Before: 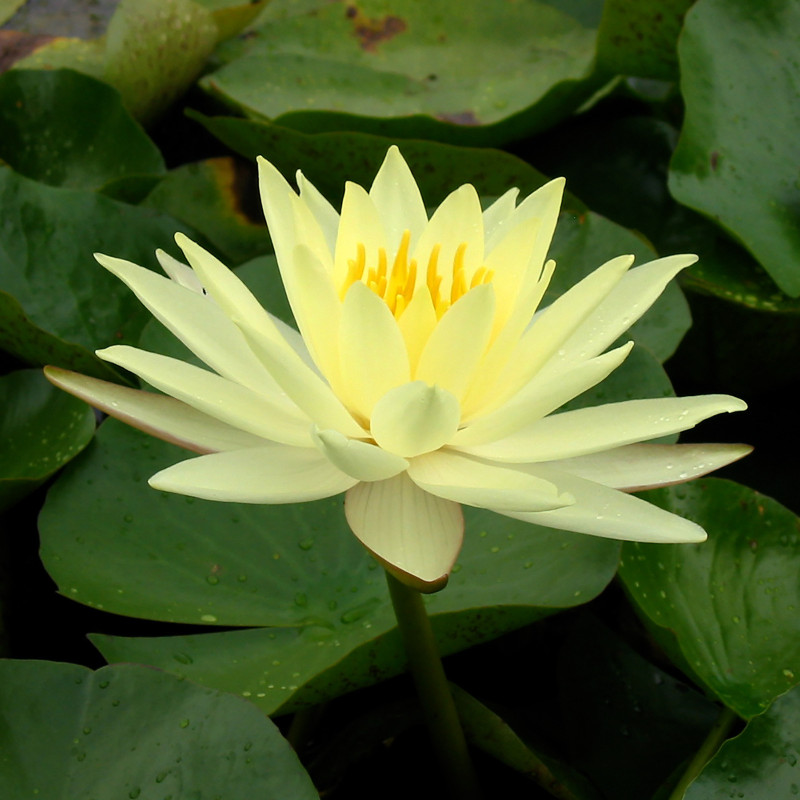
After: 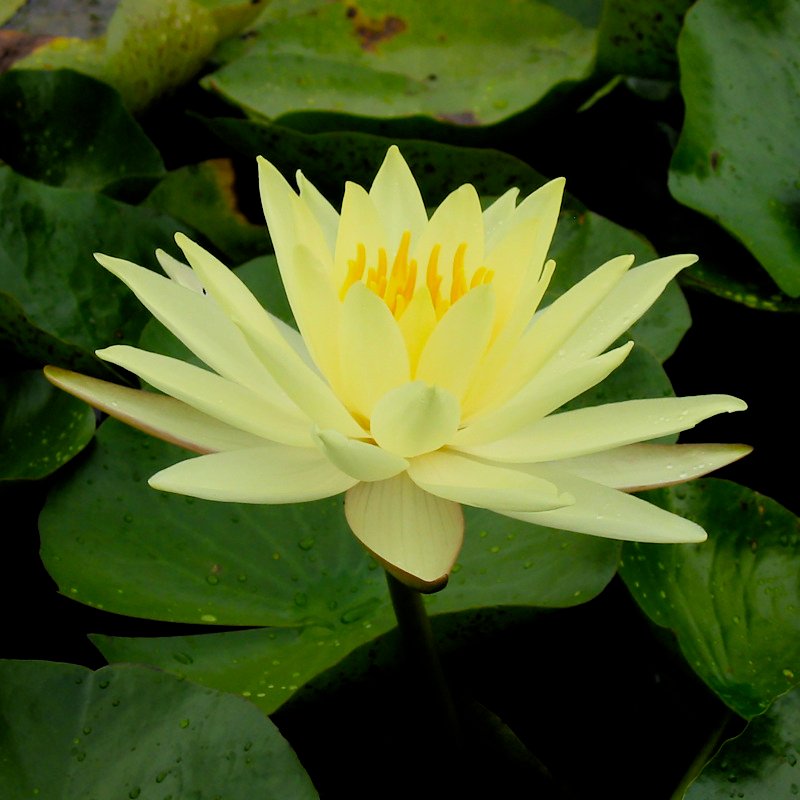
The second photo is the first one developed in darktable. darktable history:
filmic rgb: black relative exposure -7.61 EV, white relative exposure 4.61 EV, target black luminance 0%, hardness 3.53, latitude 50.46%, contrast 1.03, highlights saturation mix 8.65%, shadows ↔ highlights balance -0.18%, color science v4 (2020)
